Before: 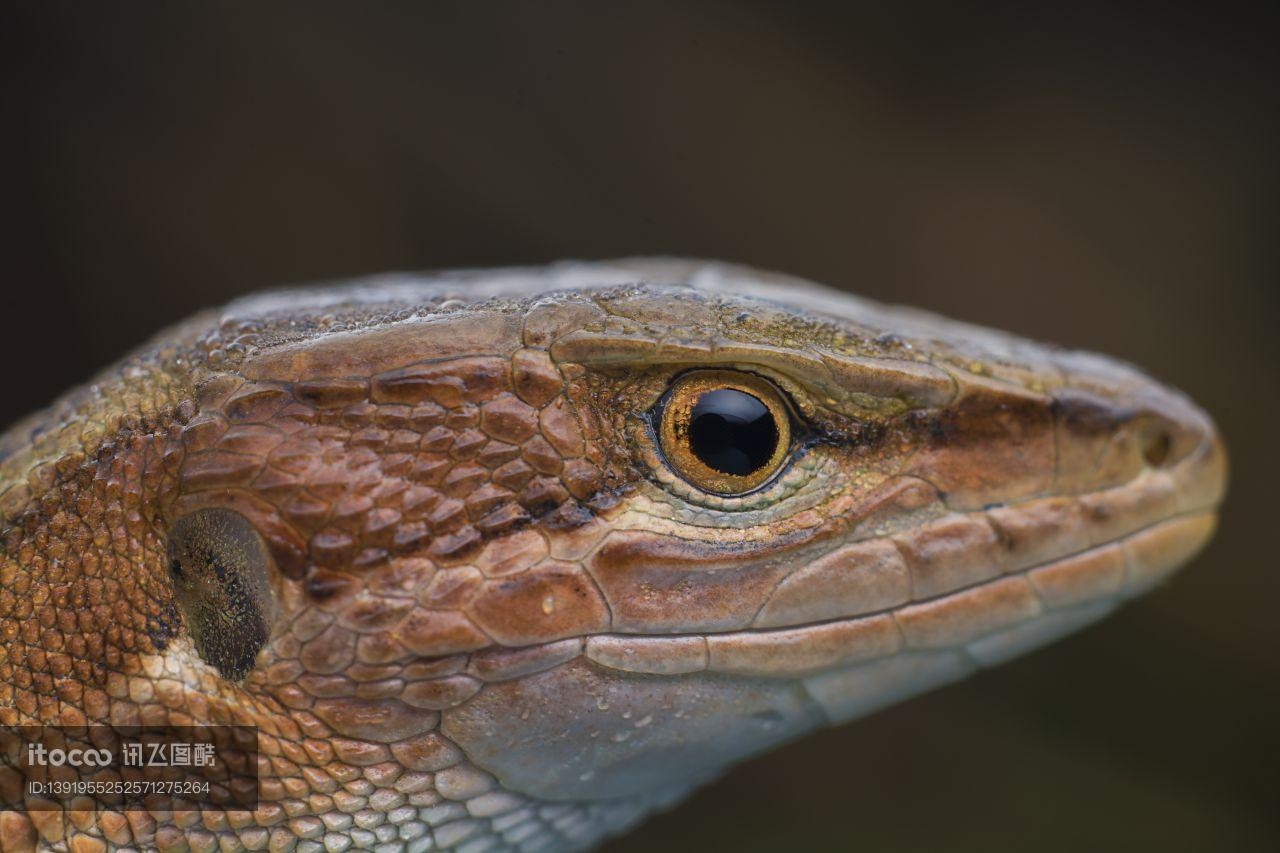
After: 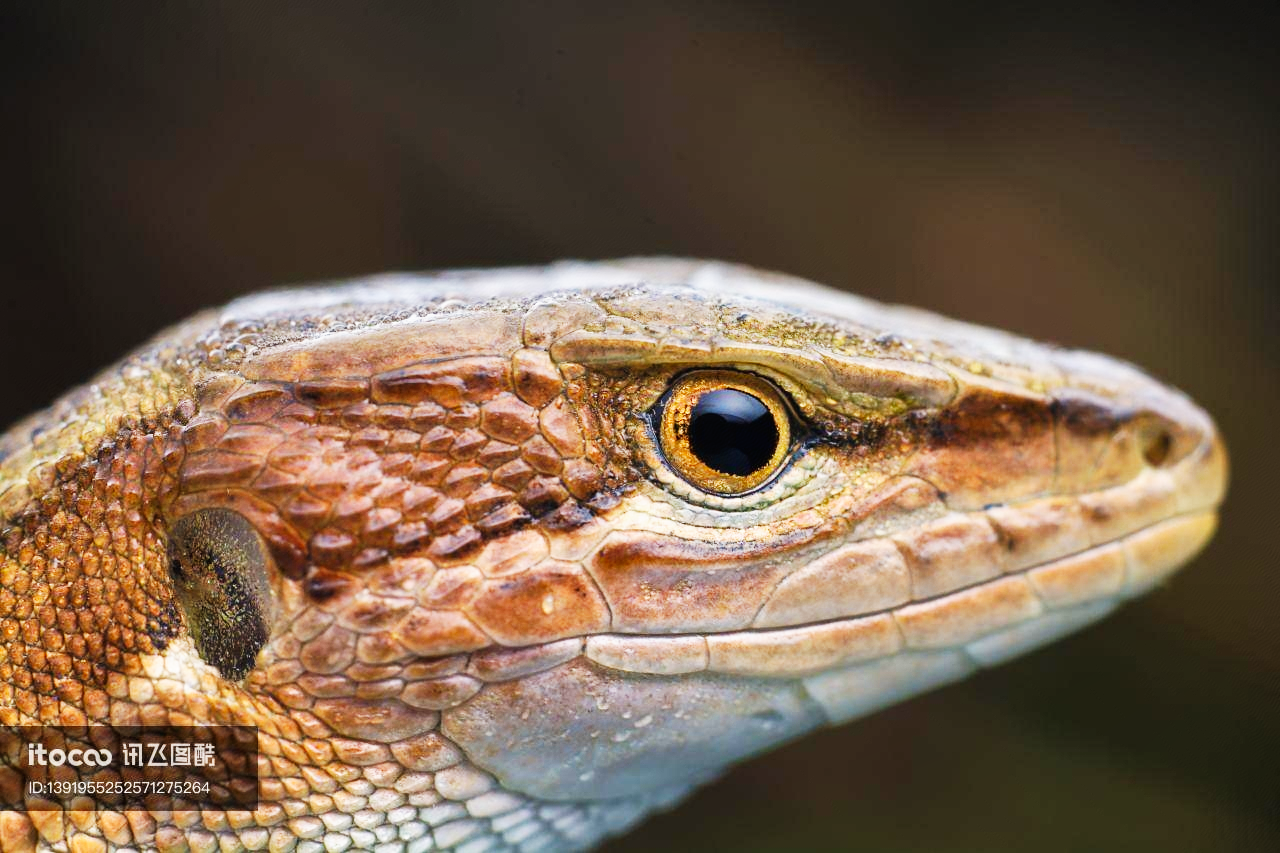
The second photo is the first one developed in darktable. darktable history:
shadows and highlights: shadows 22.1, highlights -49.17, soften with gaussian
base curve: curves: ch0 [(0, 0) (0.007, 0.004) (0.027, 0.03) (0.046, 0.07) (0.207, 0.54) (0.442, 0.872) (0.673, 0.972) (1, 1)], preserve colors none
